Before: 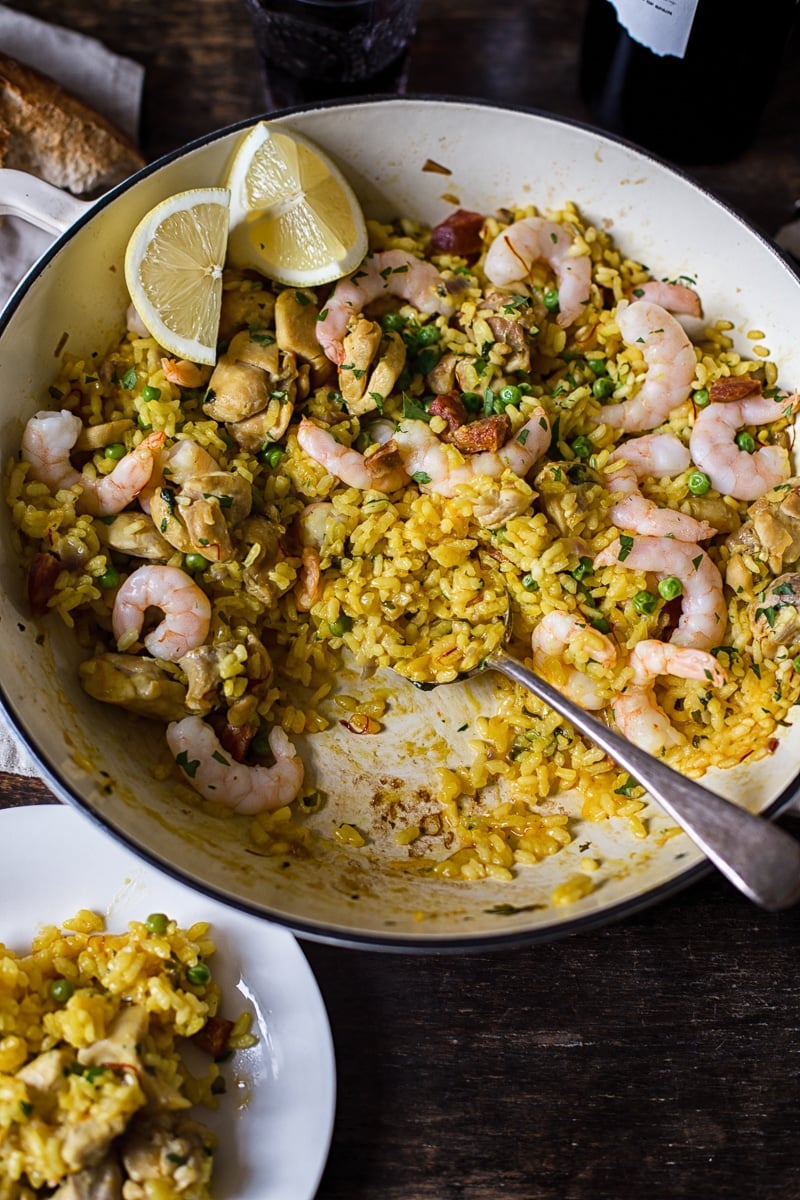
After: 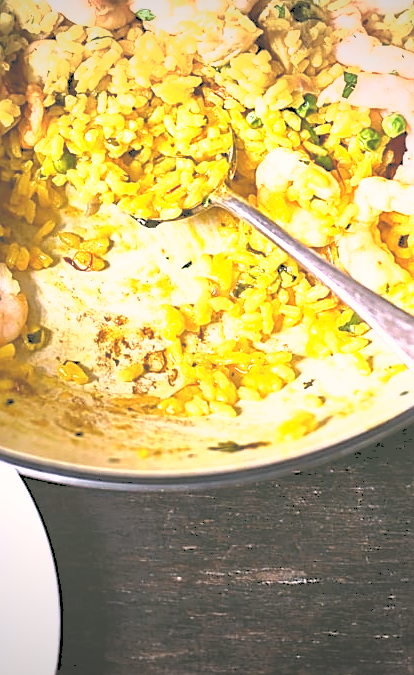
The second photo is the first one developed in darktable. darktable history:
crop: left 34.535%, top 38.599%, right 13.645%, bottom 5.147%
color correction: highlights a* 4.32, highlights b* 4.93, shadows a* -8.05, shadows b* 4.61
exposure: black level correction 0, exposure 0.393 EV, compensate exposure bias true, compensate highlight preservation false
sharpen: on, module defaults
tone curve: curves: ch0 [(0, 0) (0.003, 0.326) (0.011, 0.332) (0.025, 0.352) (0.044, 0.378) (0.069, 0.4) (0.1, 0.416) (0.136, 0.432) (0.177, 0.468) (0.224, 0.509) (0.277, 0.554) (0.335, 0.6) (0.399, 0.642) (0.468, 0.693) (0.543, 0.753) (0.623, 0.818) (0.709, 0.897) (0.801, 0.974) (0.898, 0.991) (1, 1)], color space Lab, independent channels, preserve colors none
base curve: curves: ch0 [(0, 0) (0.005, 0.002) (0.193, 0.295) (0.399, 0.664) (0.75, 0.928) (1, 1)], preserve colors none
vignetting: fall-off start 84.01%, fall-off radius 79.51%, width/height ratio 1.221
